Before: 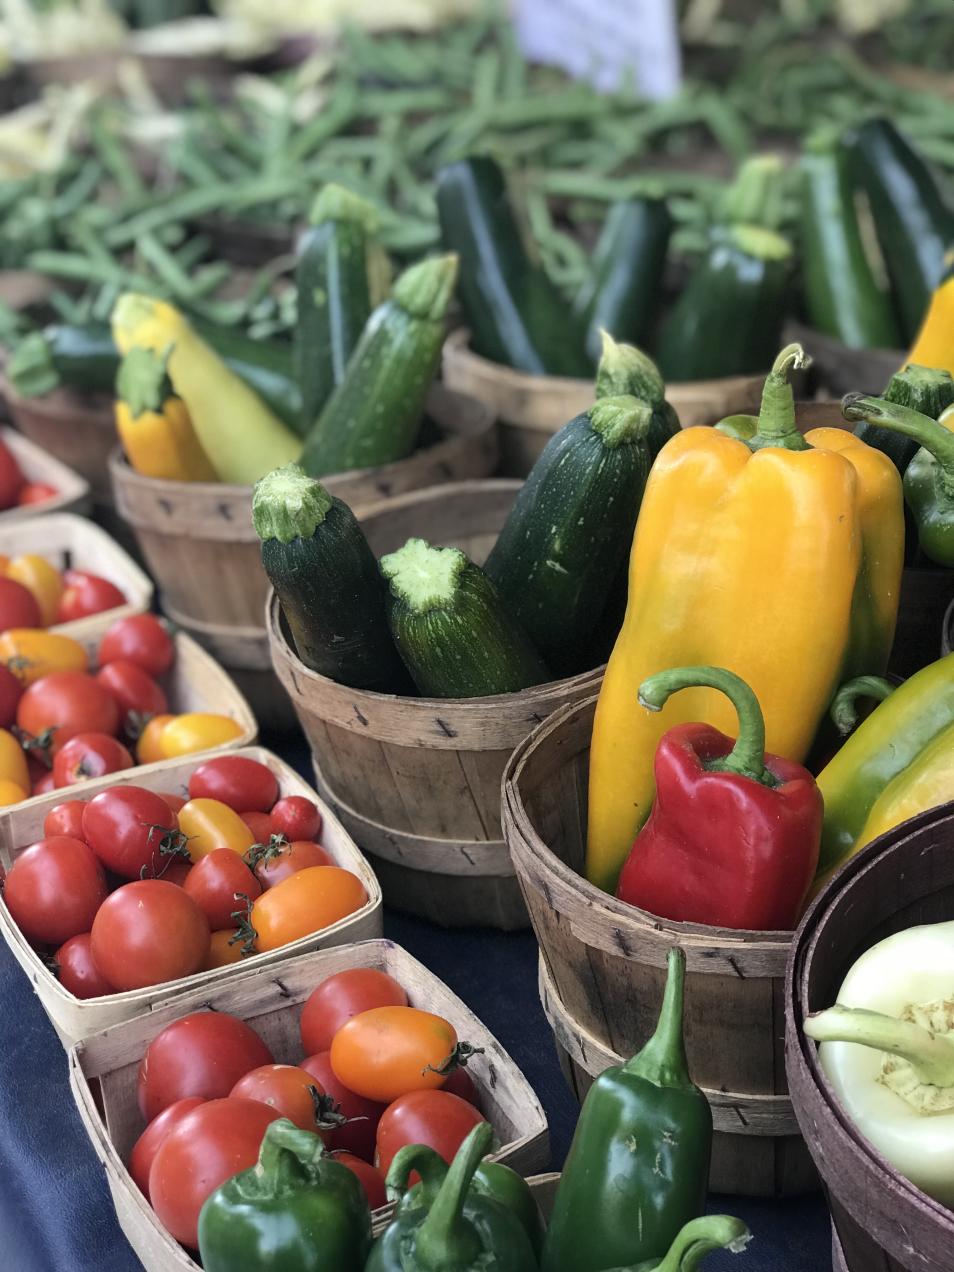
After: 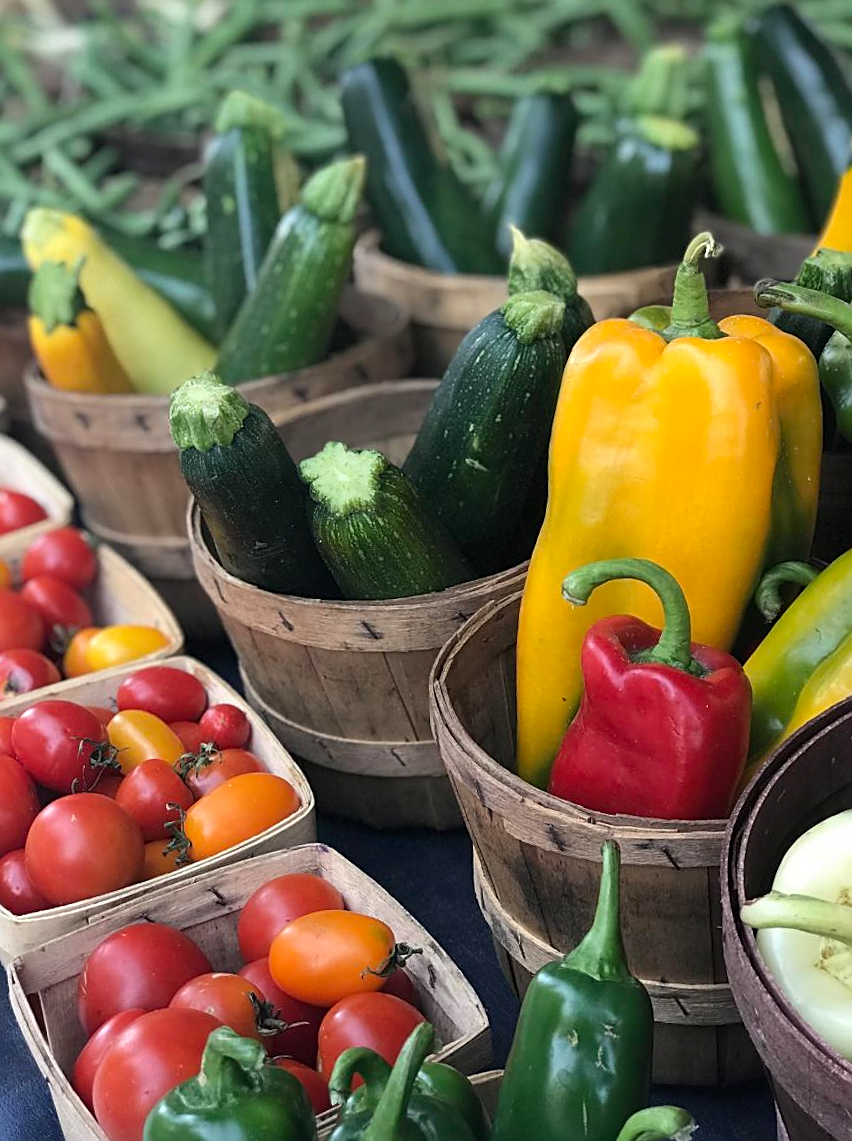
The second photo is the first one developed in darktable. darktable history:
crop and rotate: angle 2.23°, left 6.078%, top 5.681%
sharpen: on, module defaults
